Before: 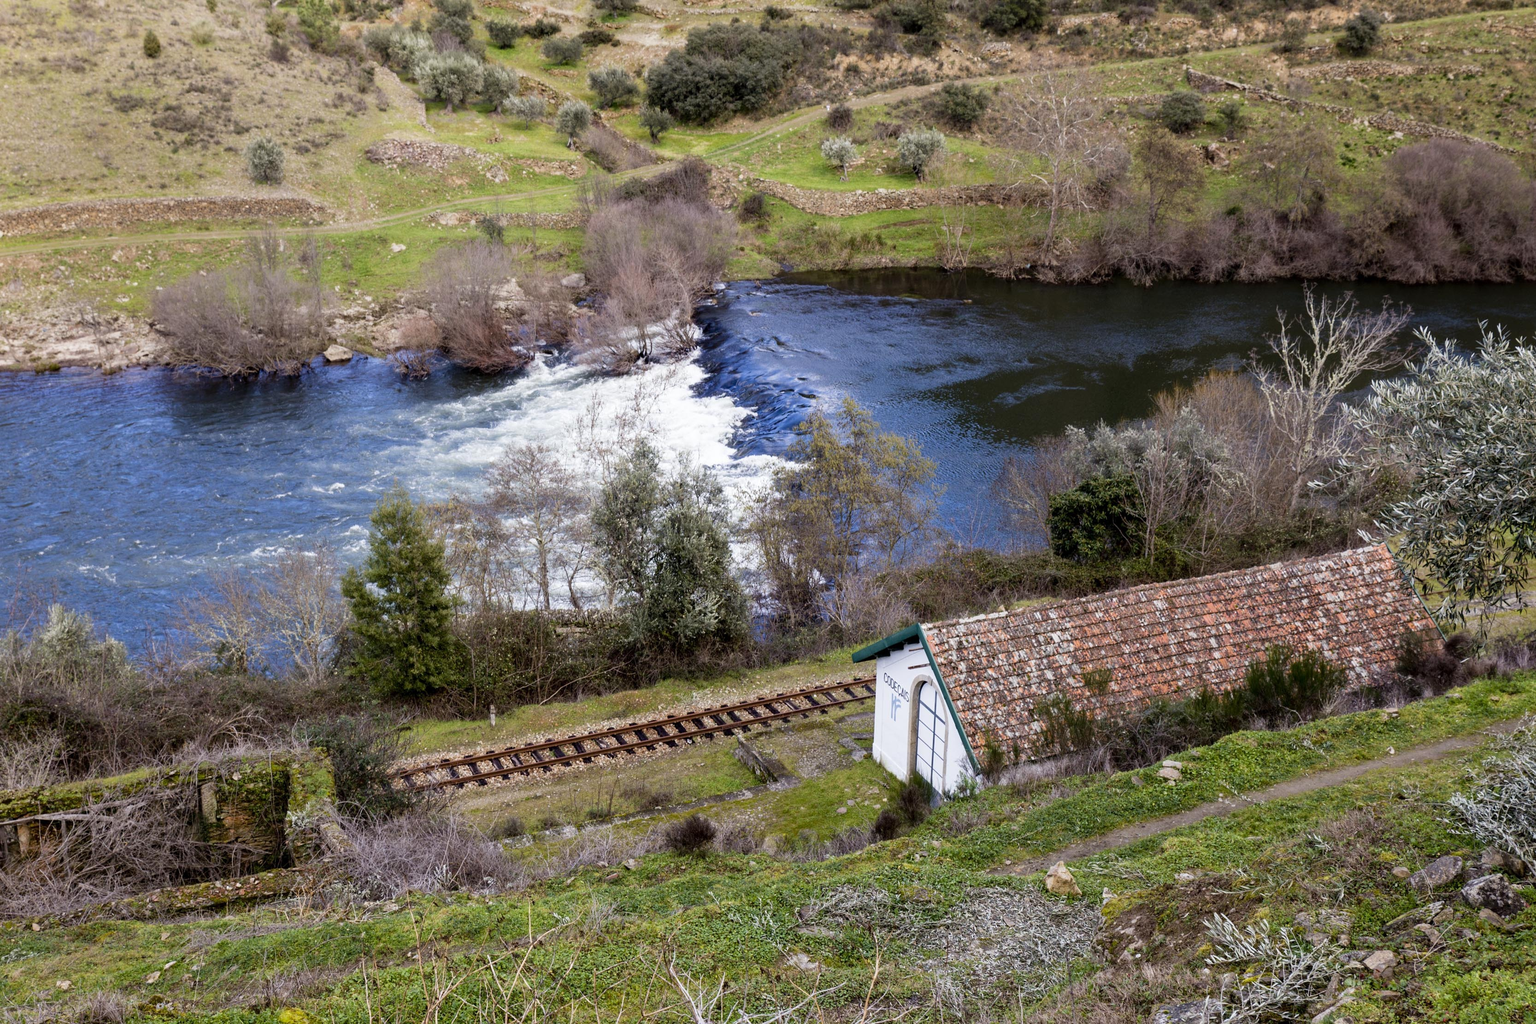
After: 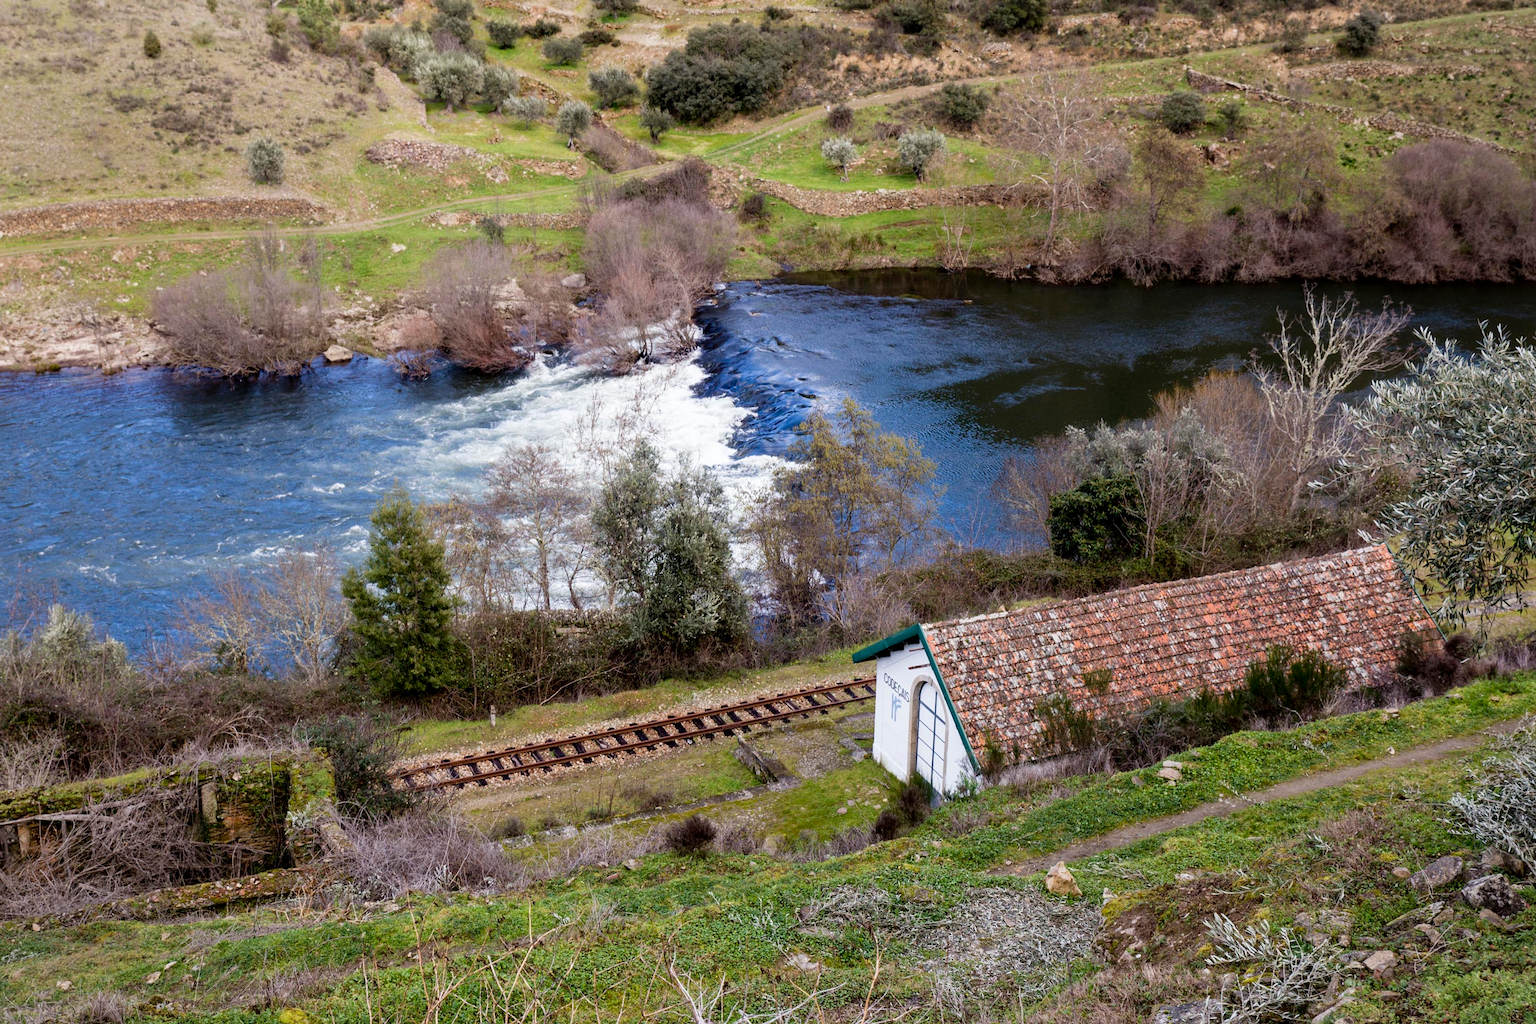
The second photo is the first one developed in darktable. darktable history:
vignetting: fall-off start 99.37%, brightness -0.193, saturation -0.291, width/height ratio 1.308
